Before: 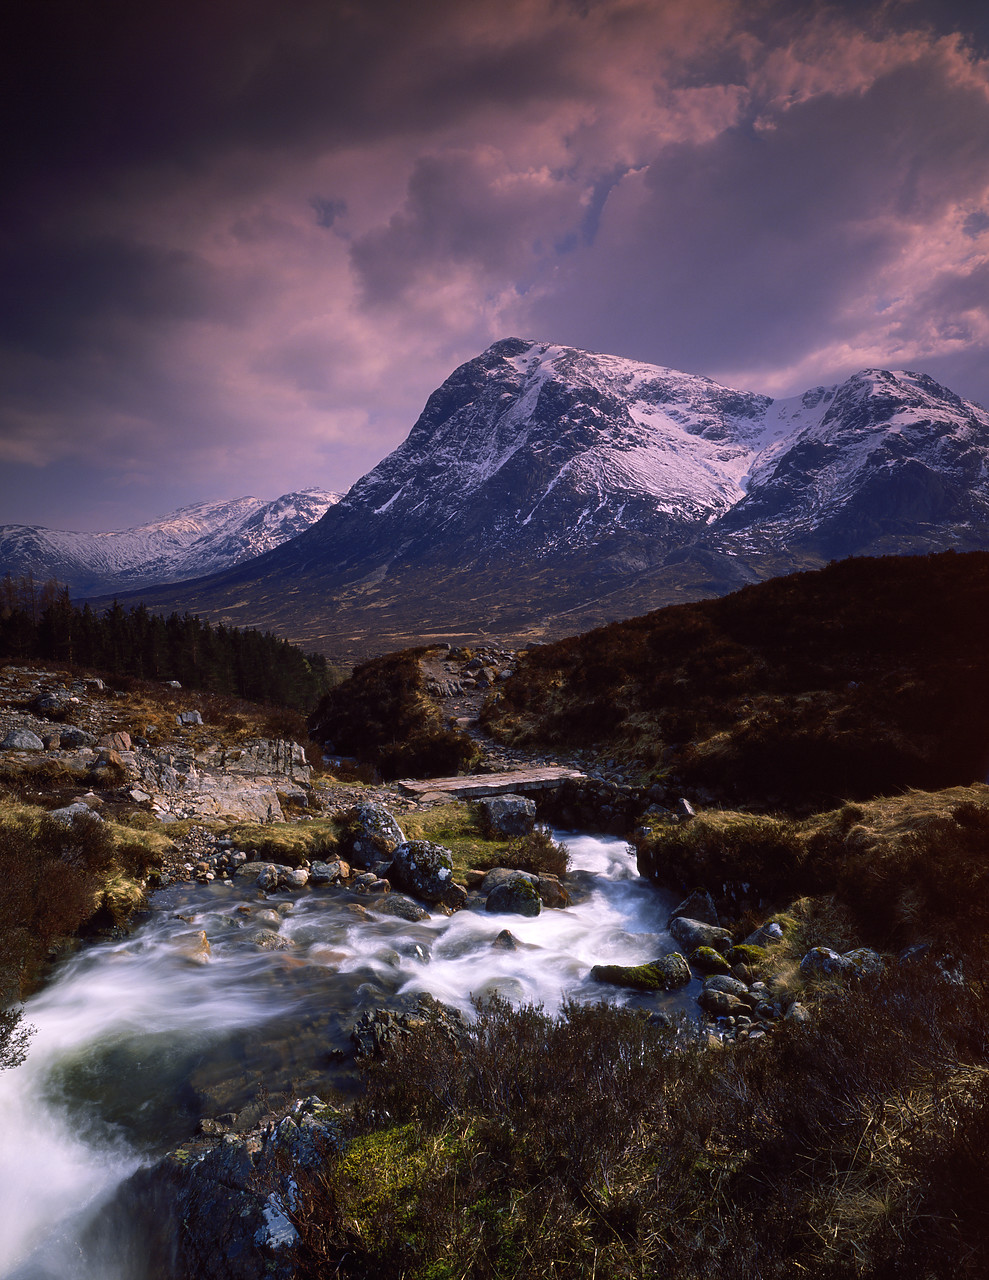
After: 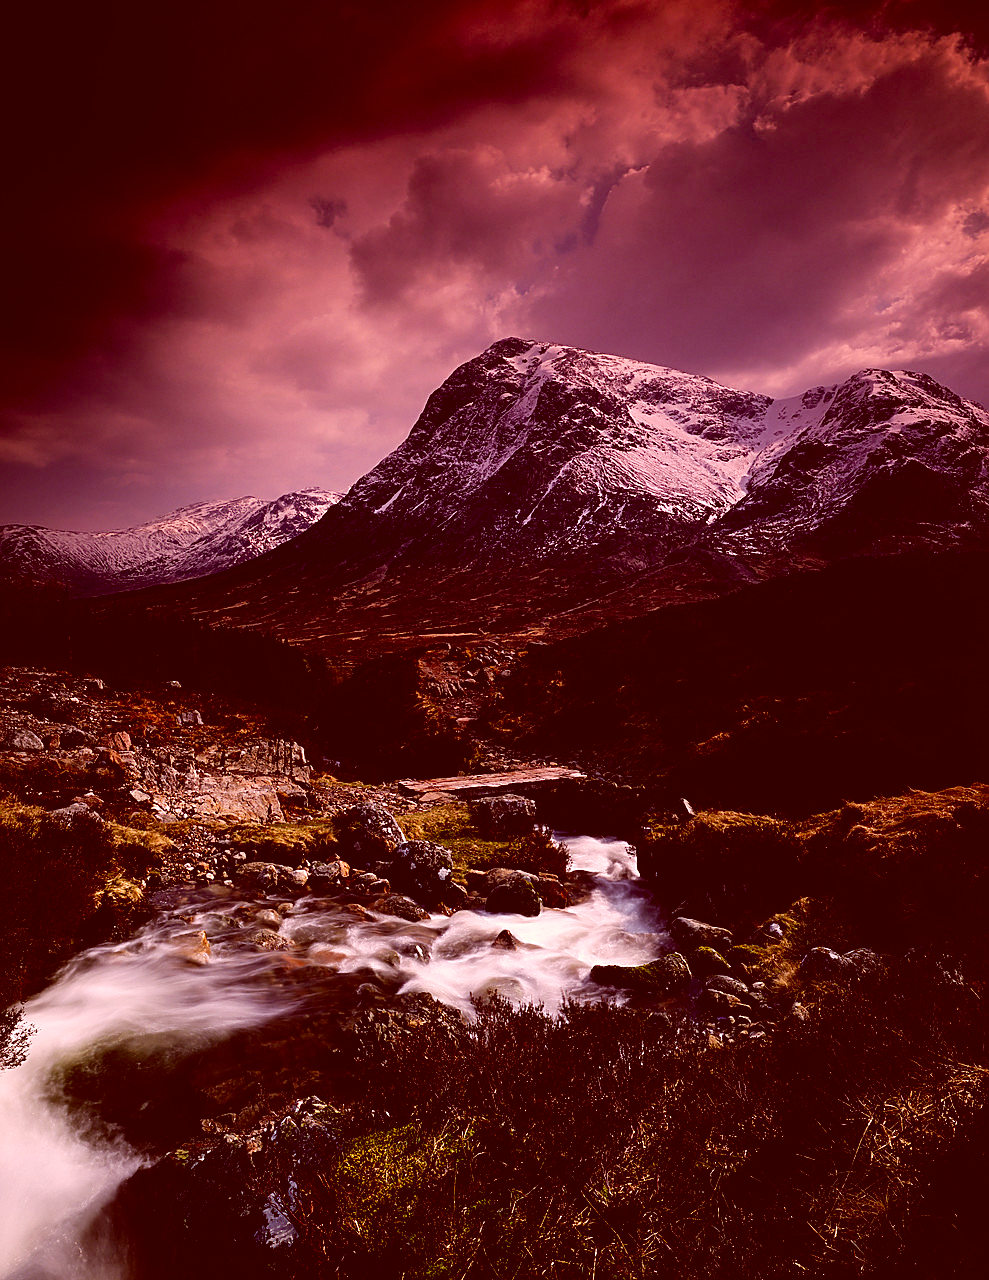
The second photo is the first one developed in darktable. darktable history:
color correction: highlights a* 9.53, highlights b* 8.85, shadows a* 39.94, shadows b* 39.24, saturation 0.783
tone curve: curves: ch0 [(0, 0) (0.106, 0.026) (0.275, 0.155) (0.392, 0.314) (0.513, 0.481) (0.657, 0.667) (1, 1)]; ch1 [(0, 0) (0.5, 0.511) (0.536, 0.579) (0.587, 0.69) (1, 1)]; ch2 [(0, 0) (0.5, 0.5) (0.55, 0.552) (0.625, 0.699) (1, 1)], preserve colors none
sharpen: on, module defaults
